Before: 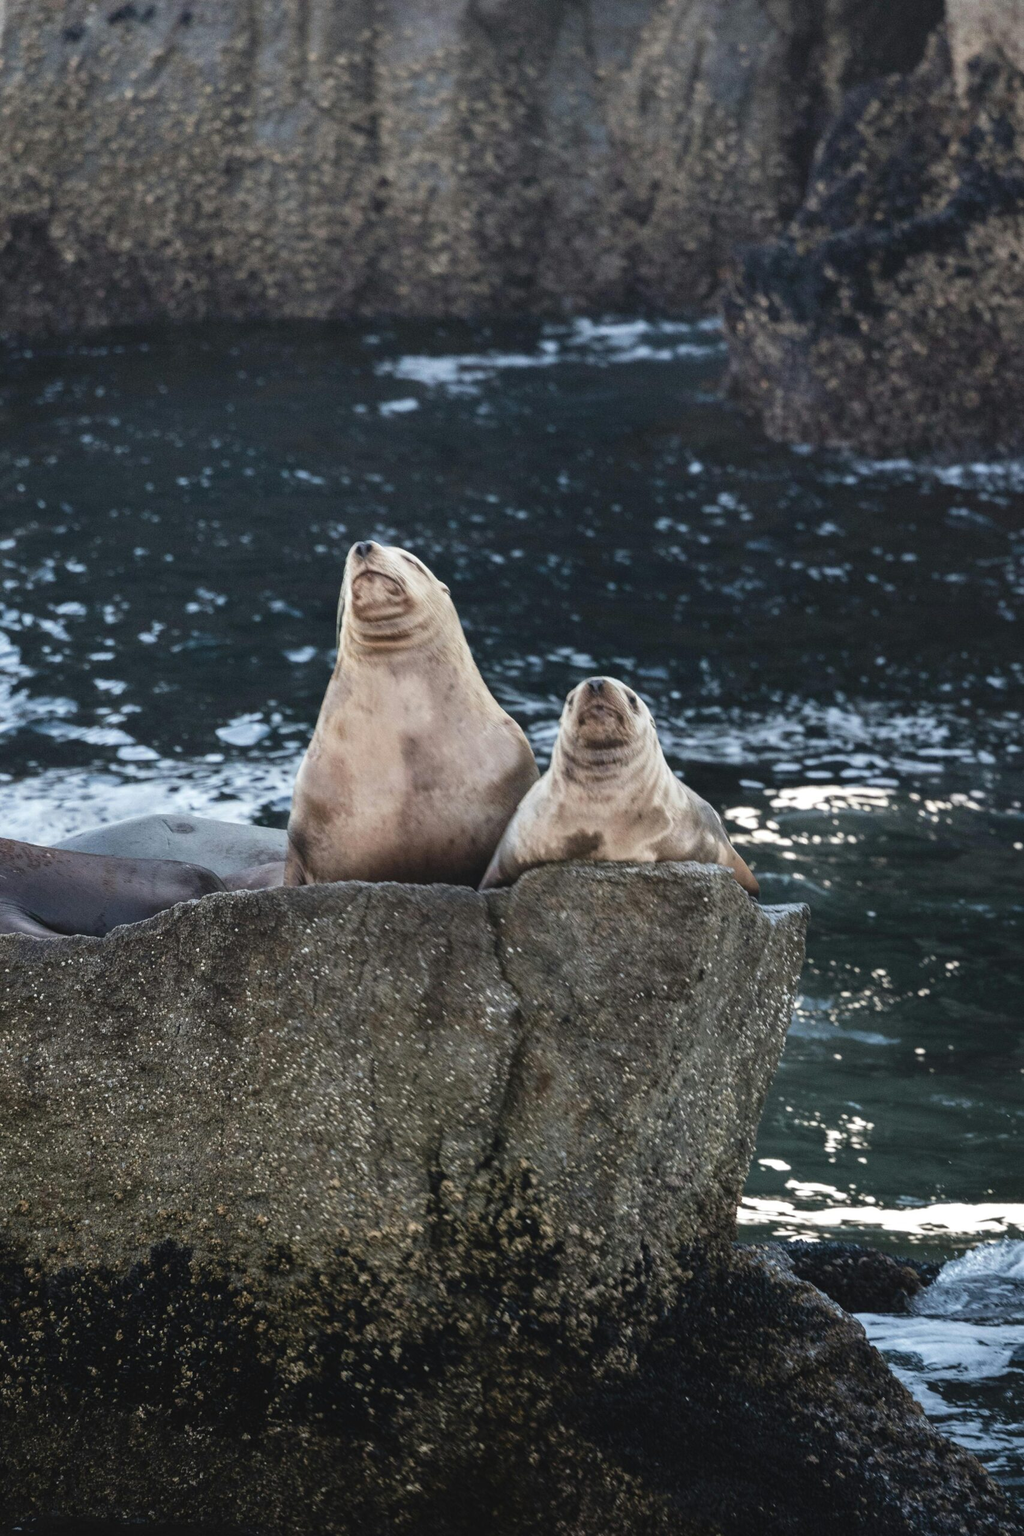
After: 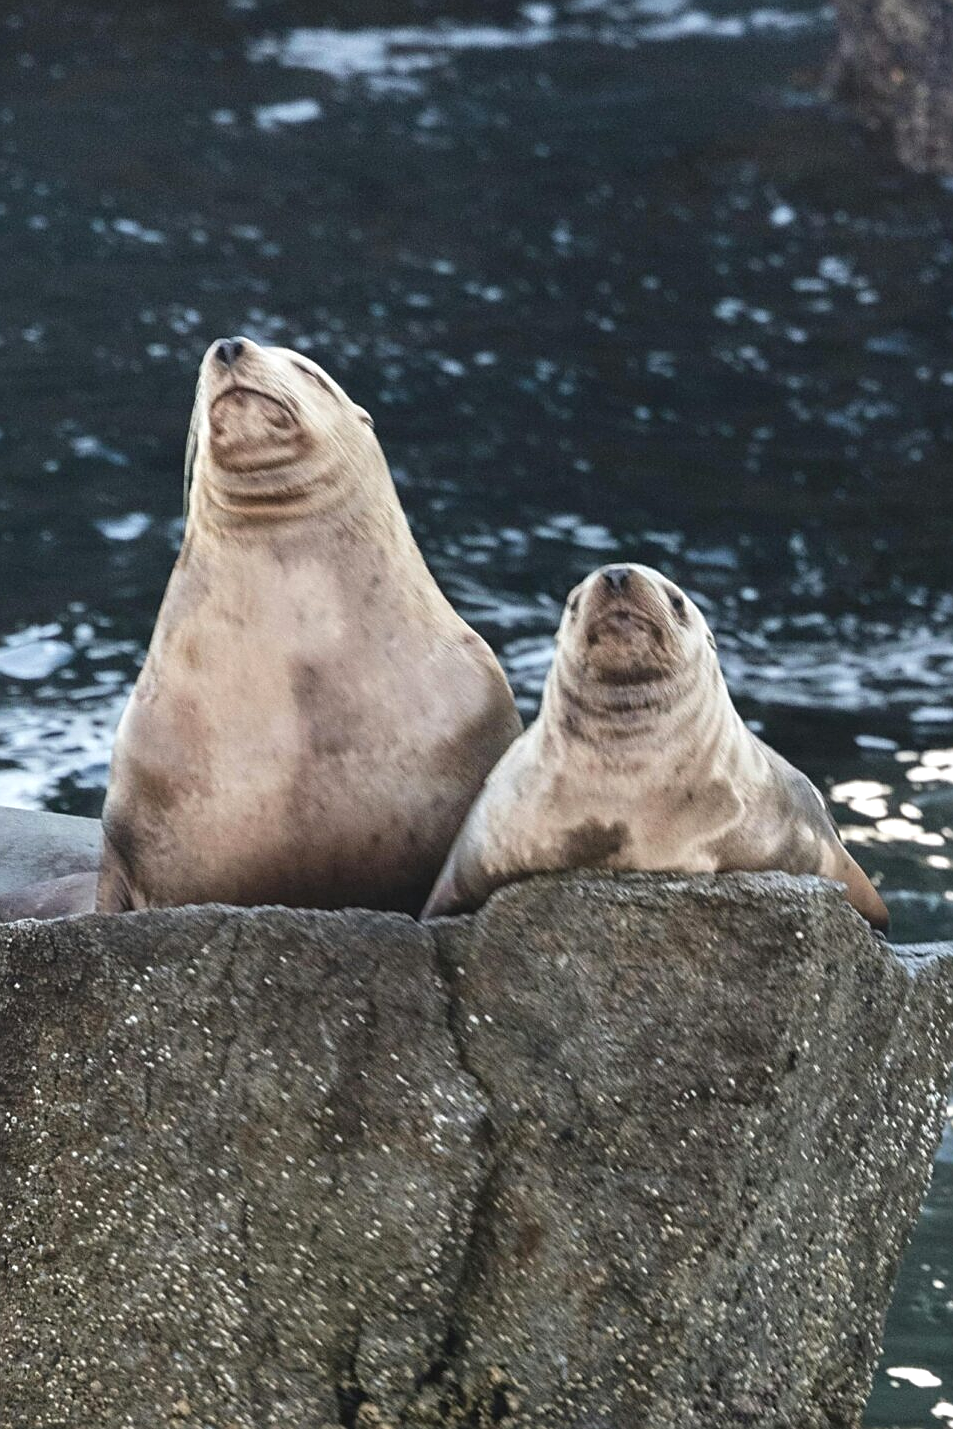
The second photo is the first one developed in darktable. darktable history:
exposure: exposure 0.2 EV, compensate highlight preservation false
sharpen: on, module defaults
crop and rotate: left 22.13%, top 22.054%, right 22.026%, bottom 22.102%
